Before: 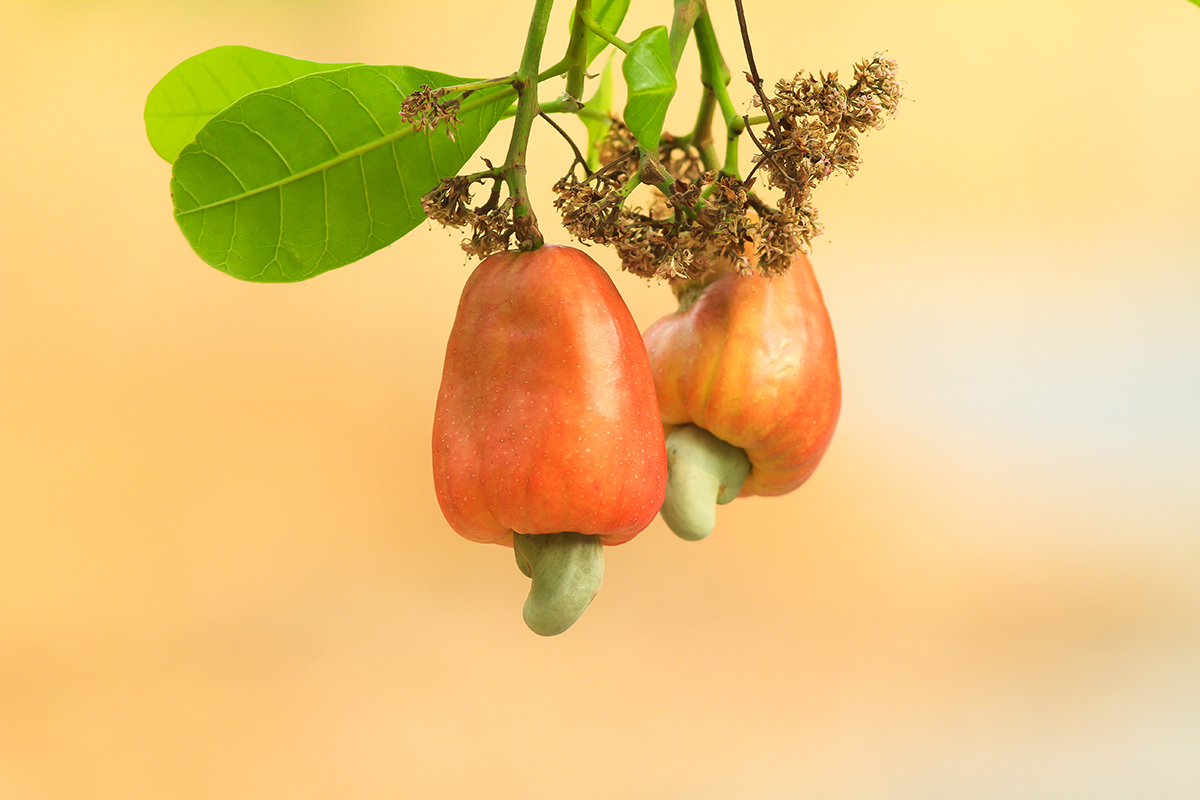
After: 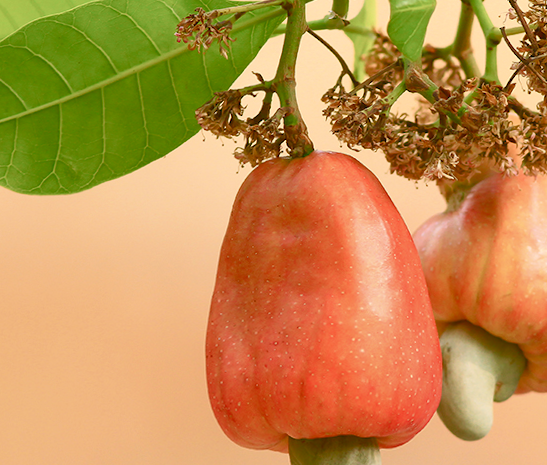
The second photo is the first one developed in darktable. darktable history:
local contrast: mode bilateral grid, contrast 100, coarseness 100, detail 91%, midtone range 0.2
shadows and highlights: shadows 40, highlights -54, highlights color adjustment 46%, low approximation 0.01, soften with gaussian
tone equalizer: -8 EV -1.84 EV, -7 EV -1.16 EV, -6 EV -1.62 EV, smoothing diameter 25%, edges refinement/feathering 10, preserve details guided filter
color balance rgb: shadows lift › chroma 1%, shadows lift › hue 113°, highlights gain › chroma 0.2%, highlights gain › hue 333°, perceptual saturation grading › global saturation 20%, perceptual saturation grading › highlights -50%, perceptual saturation grading › shadows 25%, contrast -10%
rotate and perspective: rotation -1.68°, lens shift (vertical) -0.146, crop left 0.049, crop right 0.912, crop top 0.032, crop bottom 0.96
white balance: red 1.05, blue 1.072
exposure: exposure 0.2 EV, compensate highlight preservation false
crop: left 17.835%, top 7.675%, right 32.881%, bottom 32.213%
